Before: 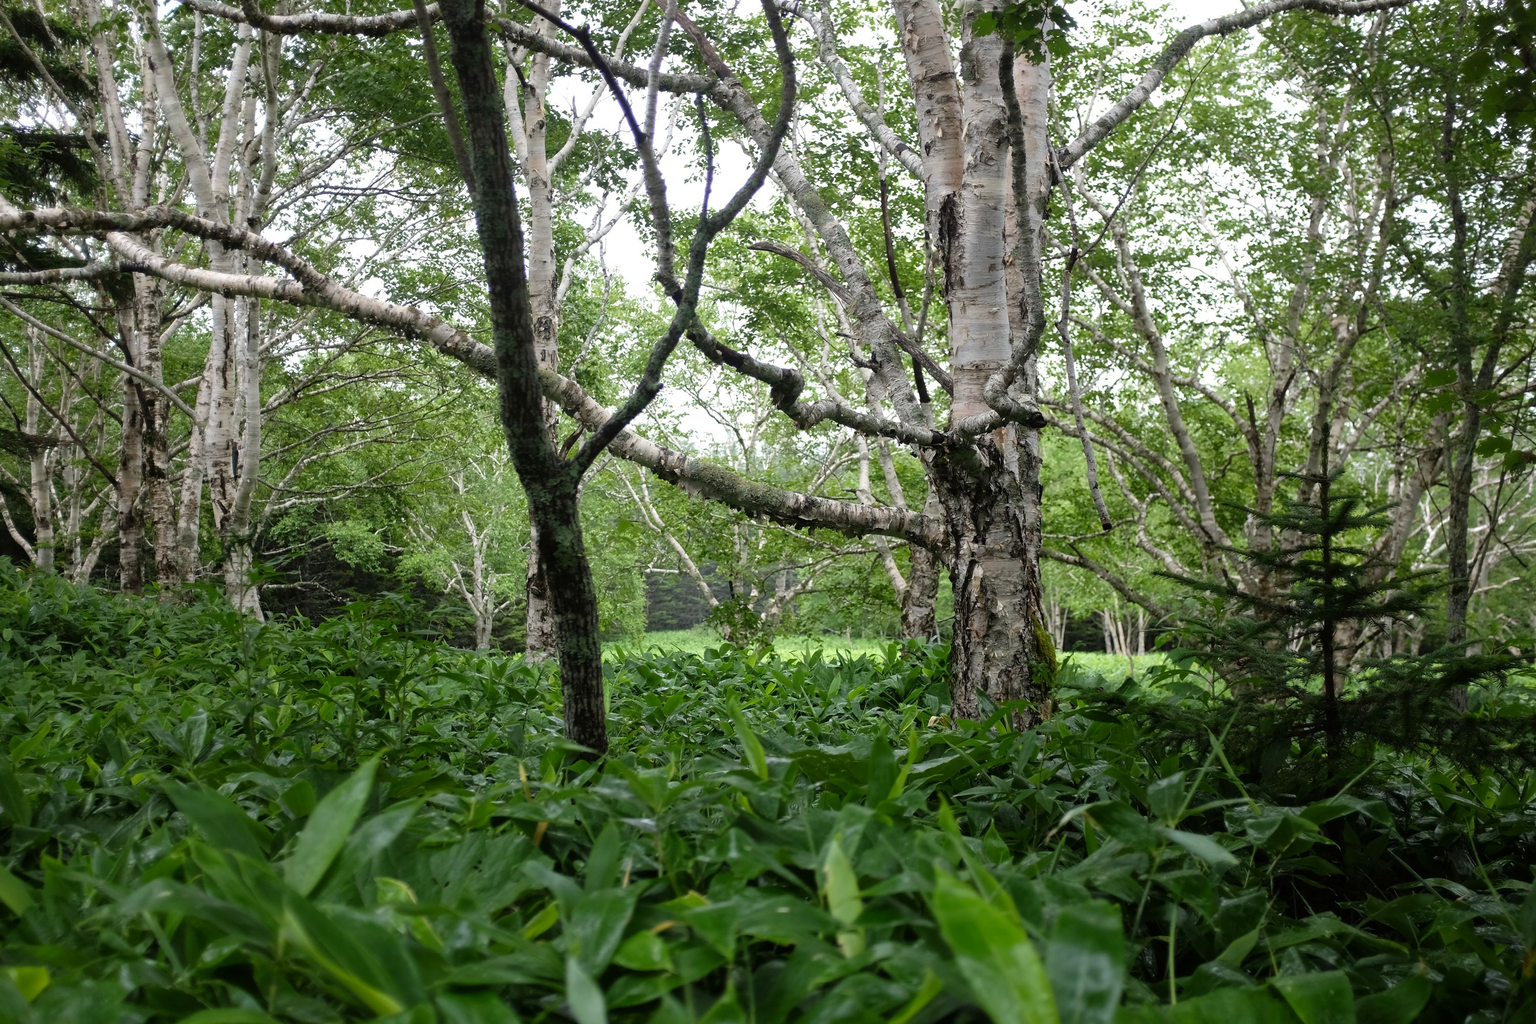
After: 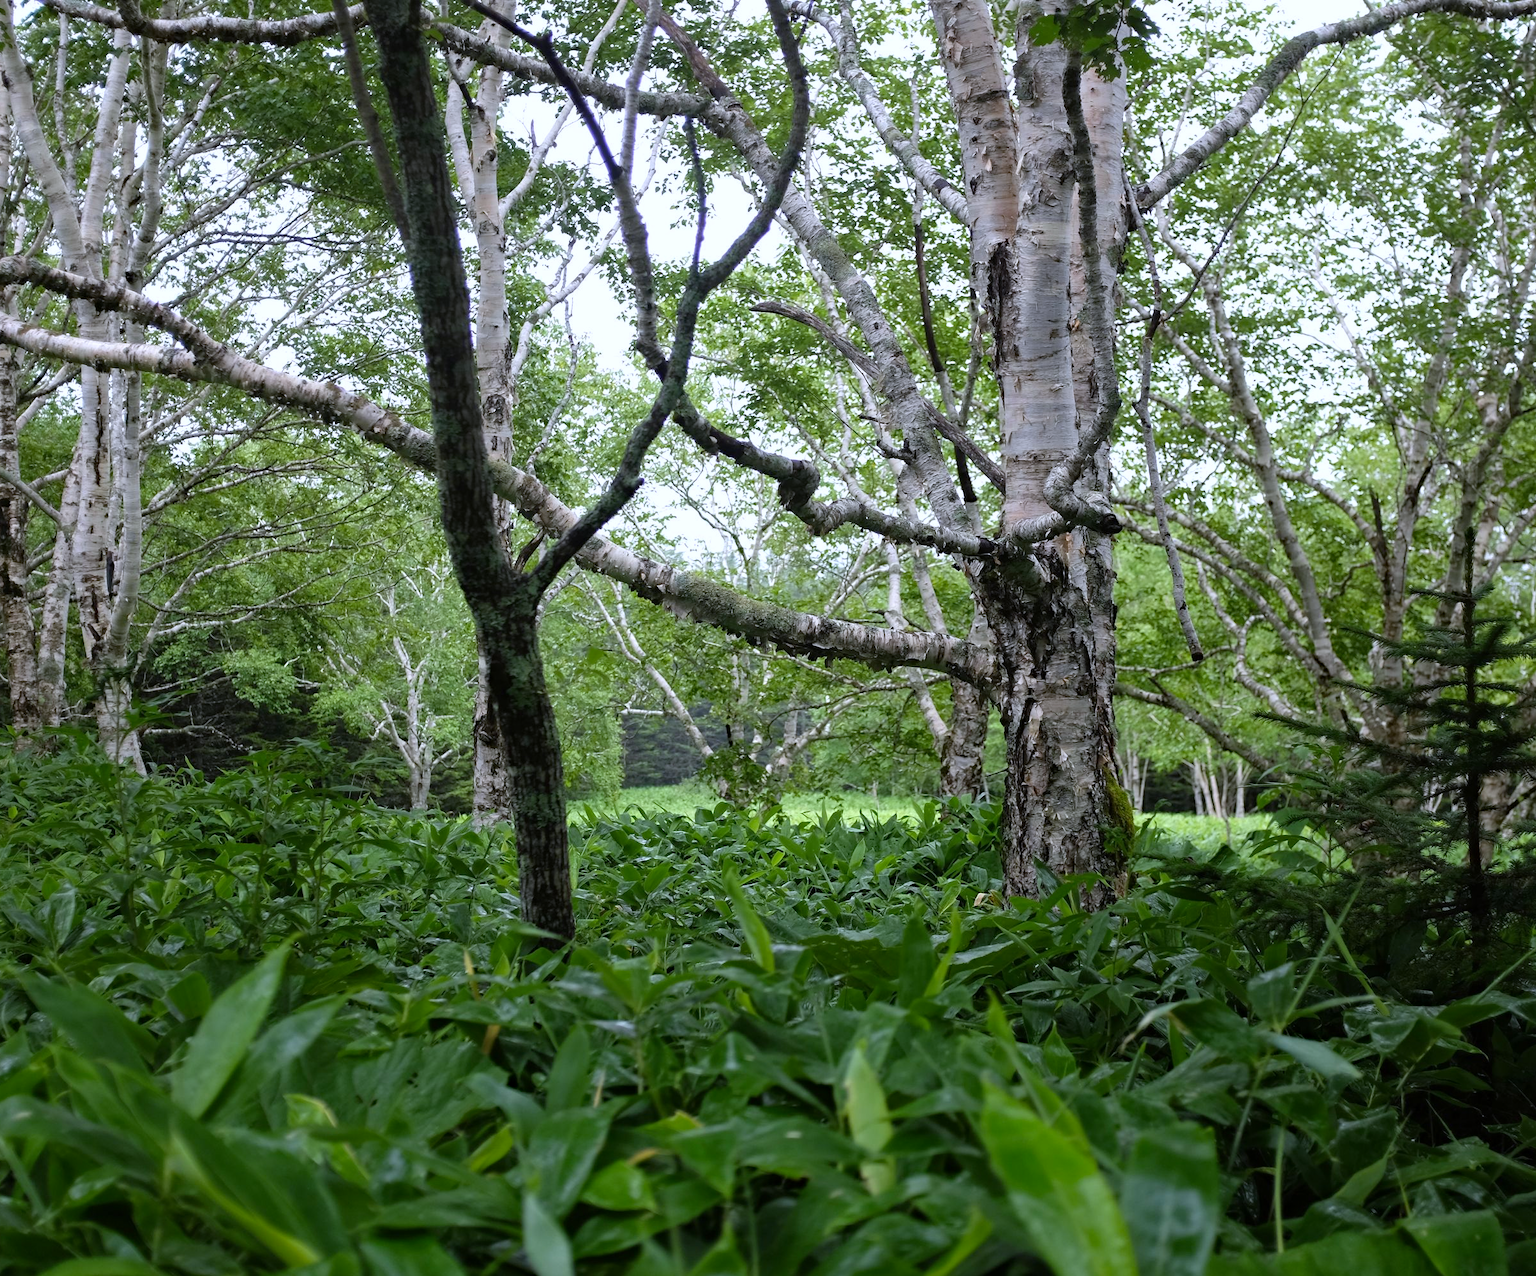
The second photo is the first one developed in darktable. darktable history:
crop and rotate: left 9.597%, right 10.195%
white balance: red 0.967, blue 1.119, emerald 0.756
haze removal: compatibility mode true, adaptive false
